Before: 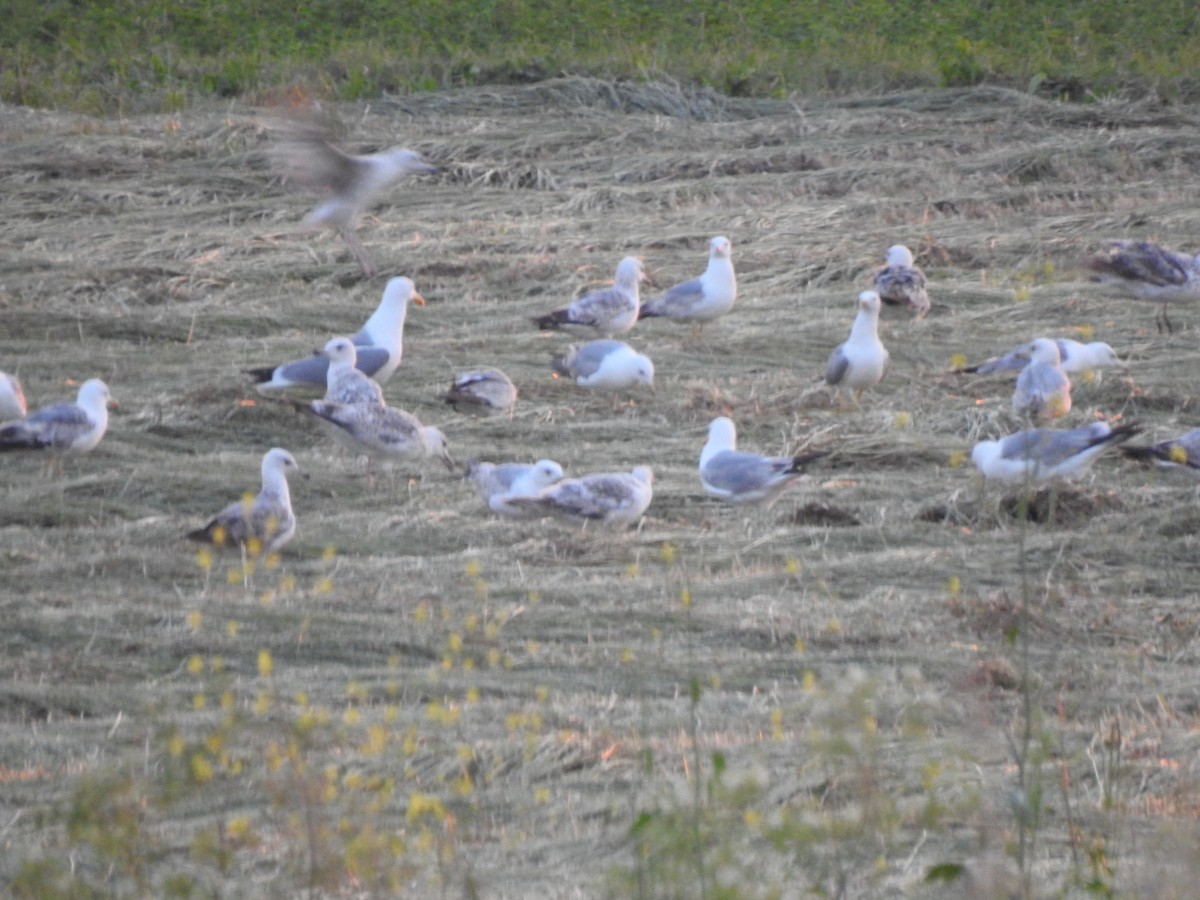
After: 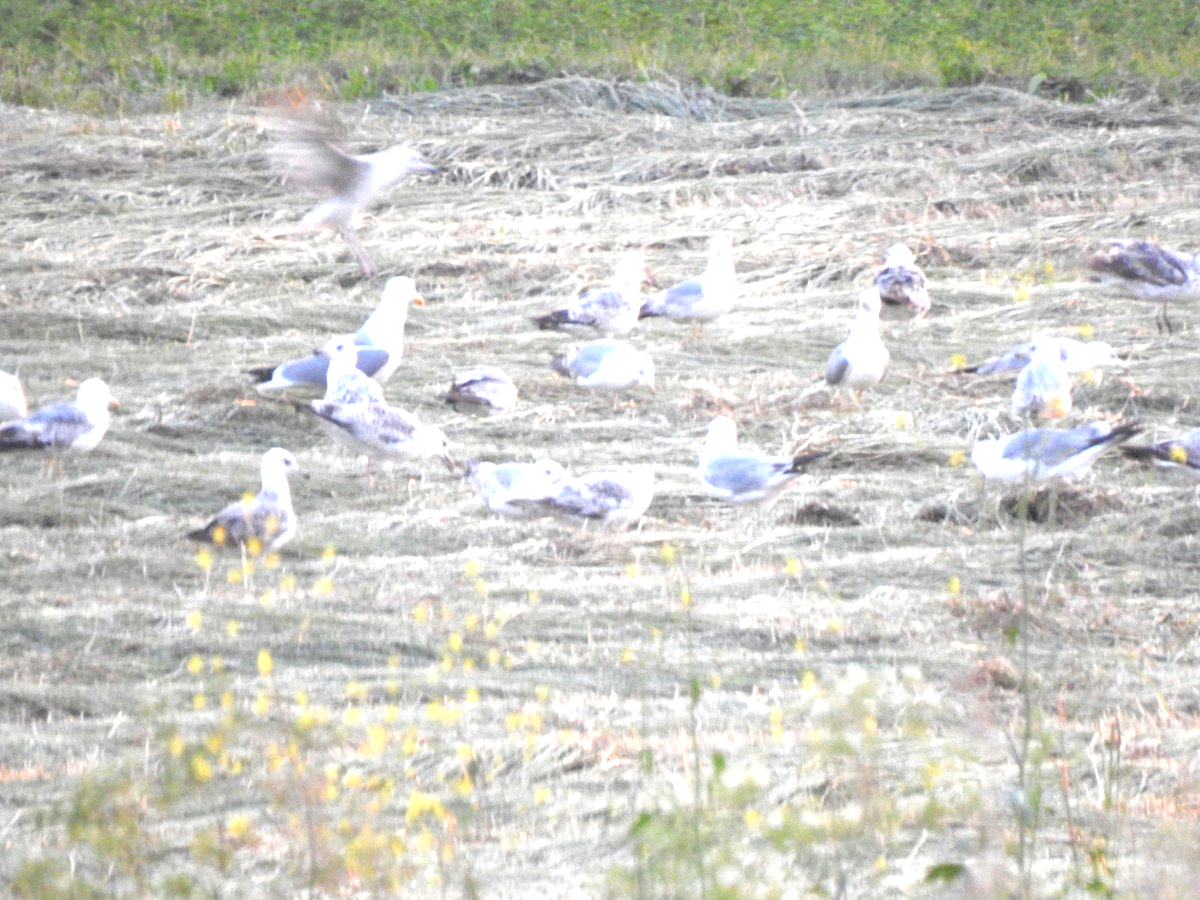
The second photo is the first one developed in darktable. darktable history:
exposure: black level correction 0, exposure 1.45 EV, compensate exposure bias true, compensate highlight preservation false
